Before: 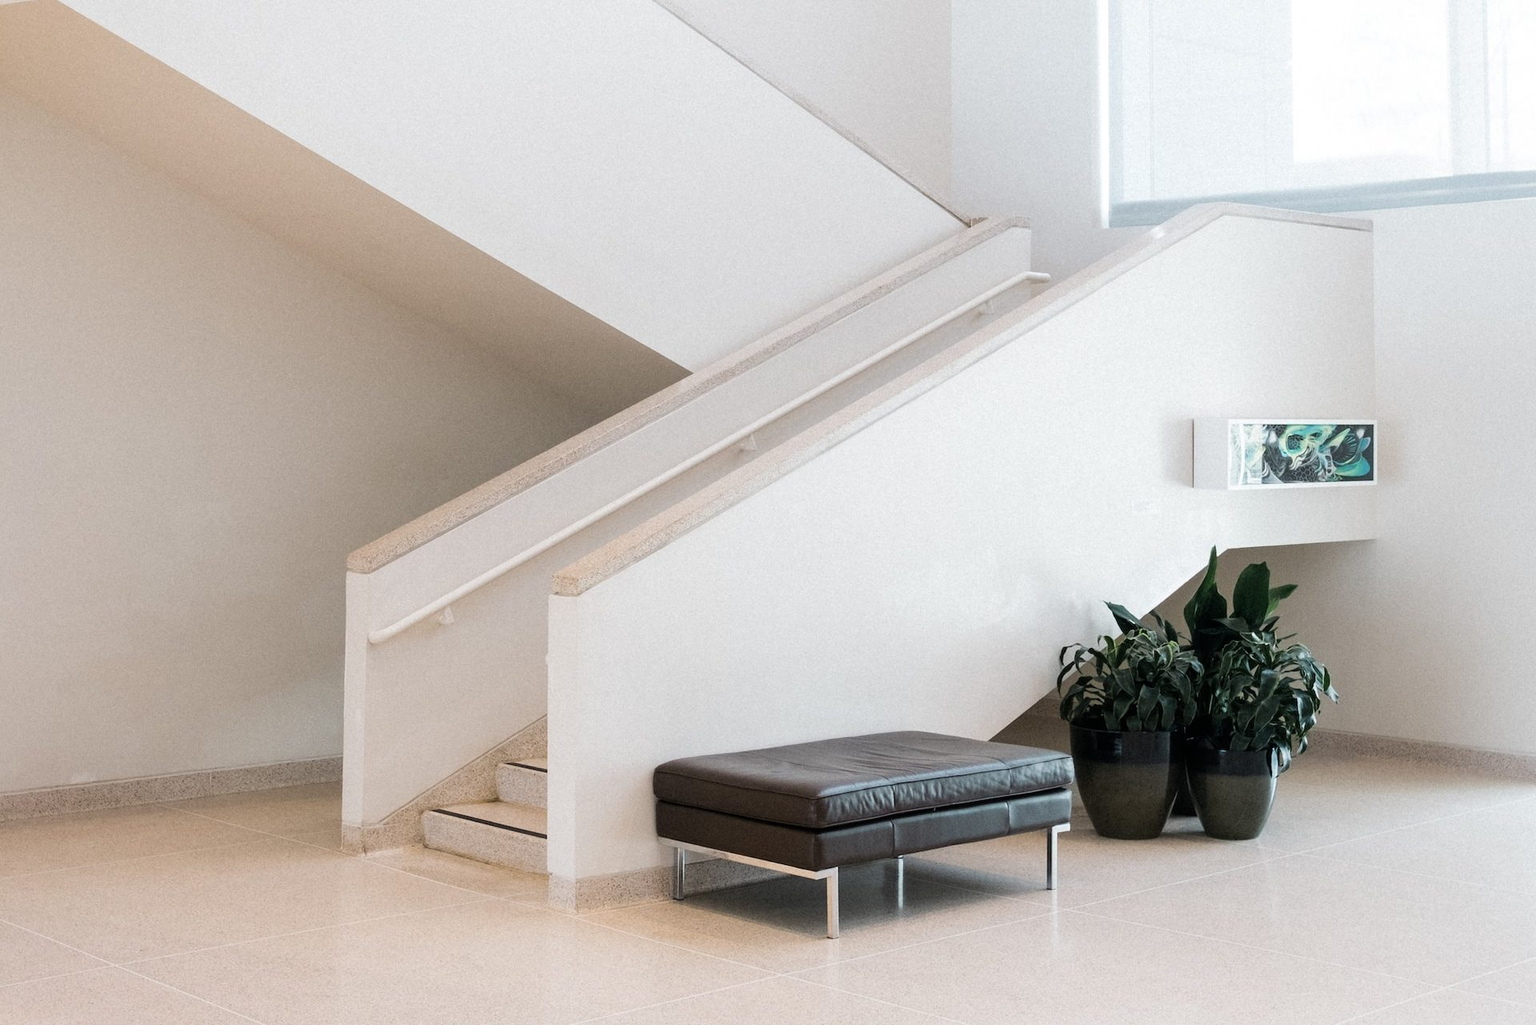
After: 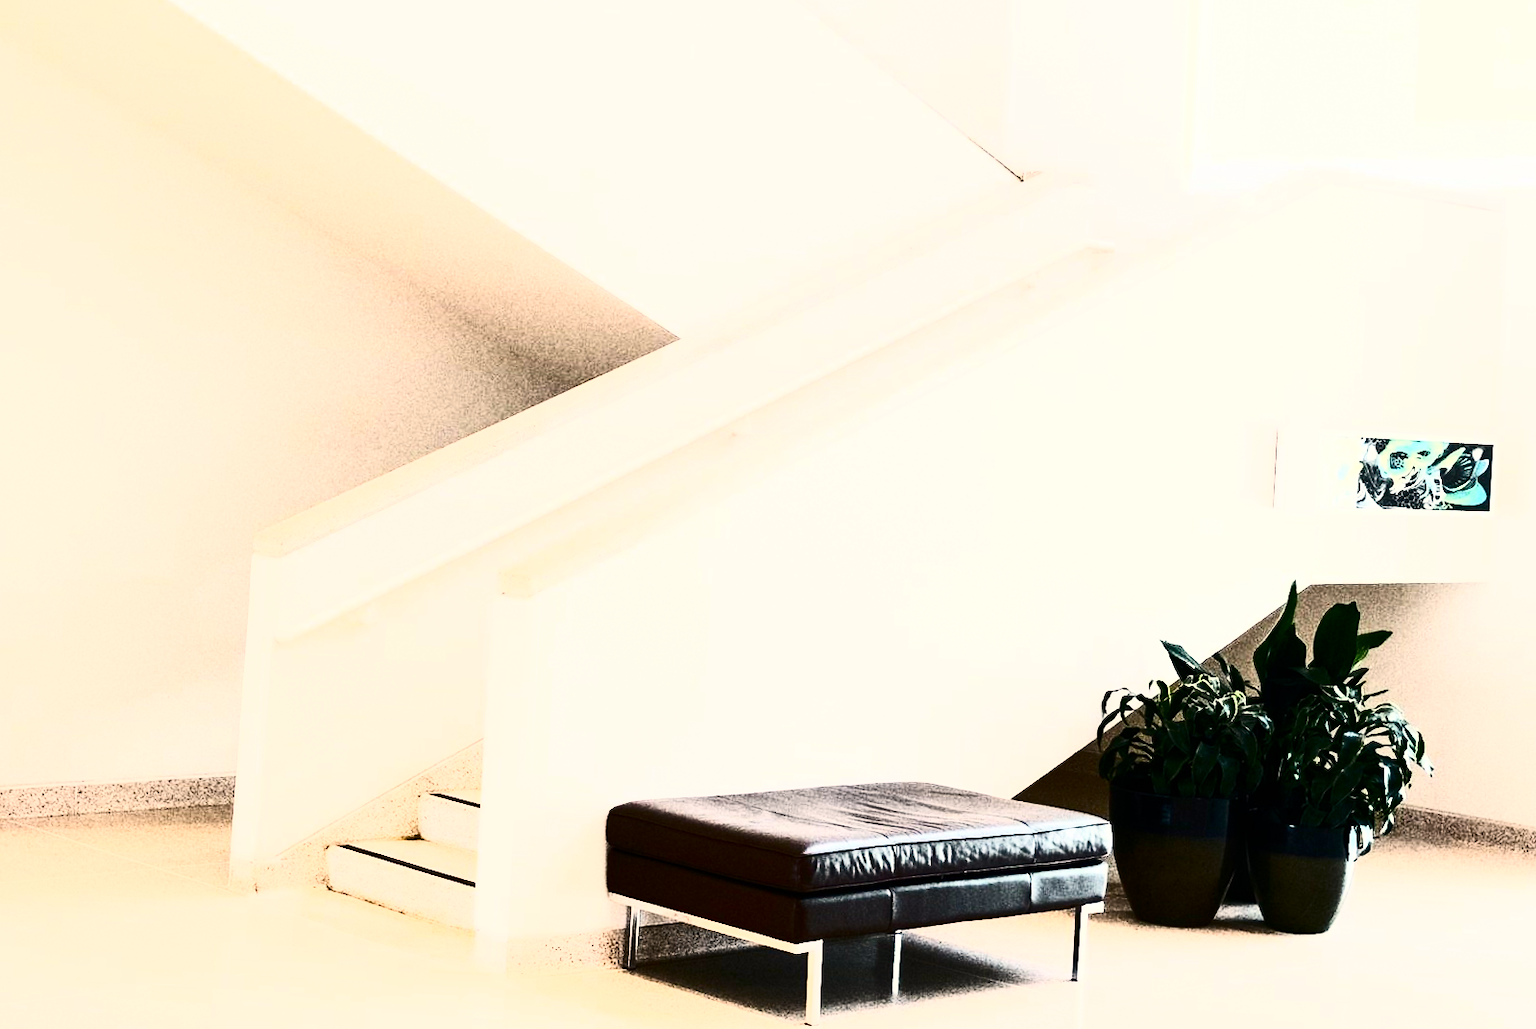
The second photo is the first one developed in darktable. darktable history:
crop and rotate: angle -3.11°, left 5.441%, top 5.197%, right 4.606%, bottom 4.398%
color balance rgb: highlights gain › chroma 3.734%, highlights gain › hue 59.29°, perceptual saturation grading › global saturation 24.381%, perceptual saturation grading › highlights -23.808%, perceptual saturation grading › mid-tones 24.134%, perceptual saturation grading › shadows 39.122%, global vibrance 20%
contrast brightness saturation: contrast 0.913, brightness 0.19
tone equalizer: -8 EV -0.721 EV, -7 EV -0.727 EV, -6 EV -0.579 EV, -5 EV -0.376 EV, -3 EV 0.381 EV, -2 EV 0.6 EV, -1 EV 0.7 EV, +0 EV 0.726 EV, edges refinement/feathering 500, mask exposure compensation -1.57 EV, preserve details no
